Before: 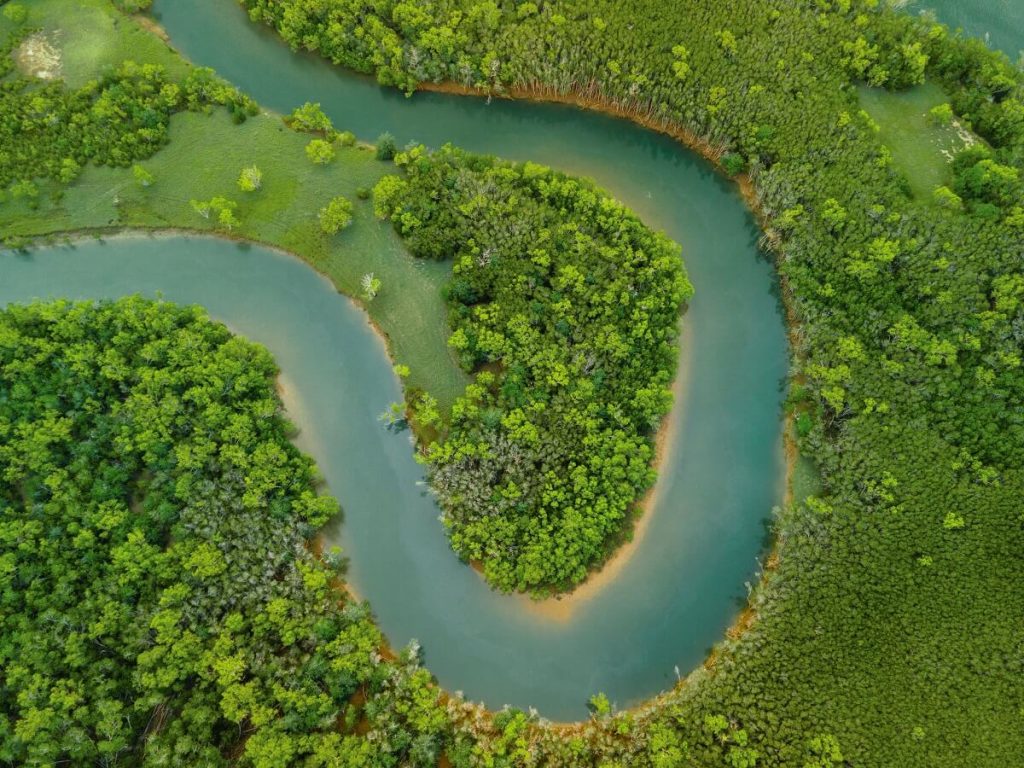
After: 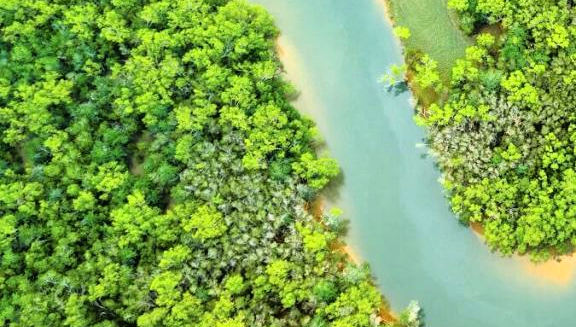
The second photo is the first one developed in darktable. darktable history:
base curve: curves: ch0 [(0, 0) (0.012, 0.01) (0.073, 0.168) (0.31, 0.711) (0.645, 0.957) (1, 1)]
crop: top 44.133%, right 43.726%, bottom 13.241%
